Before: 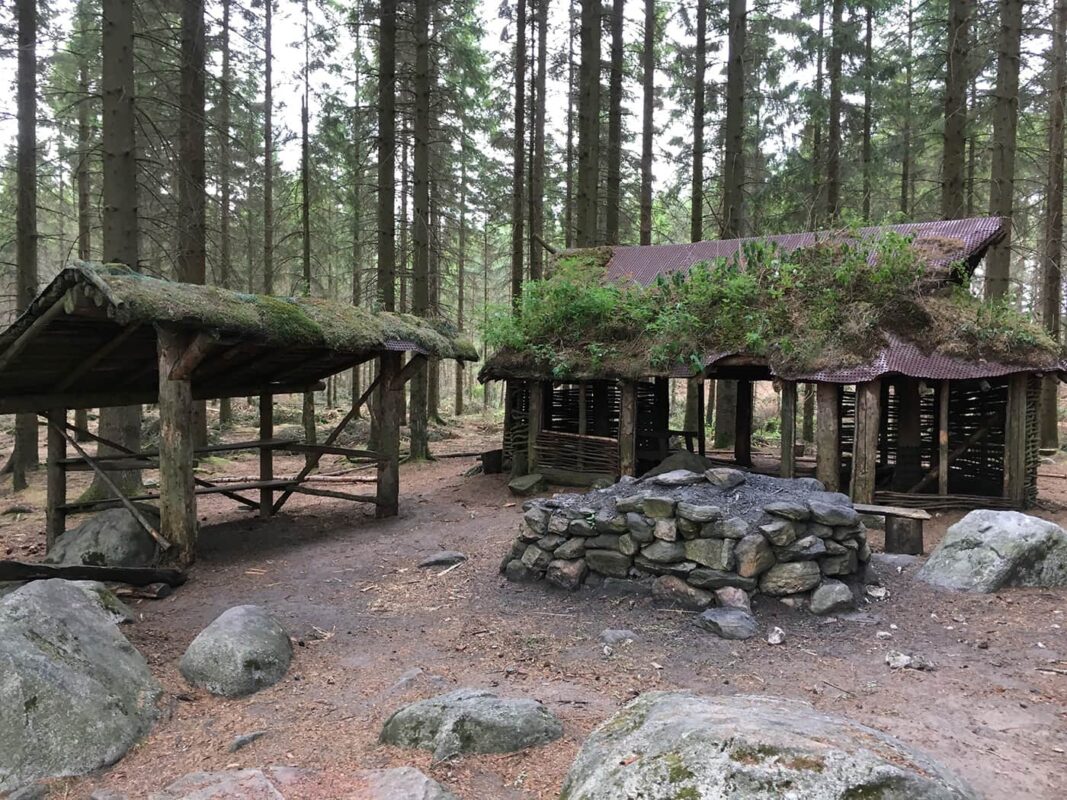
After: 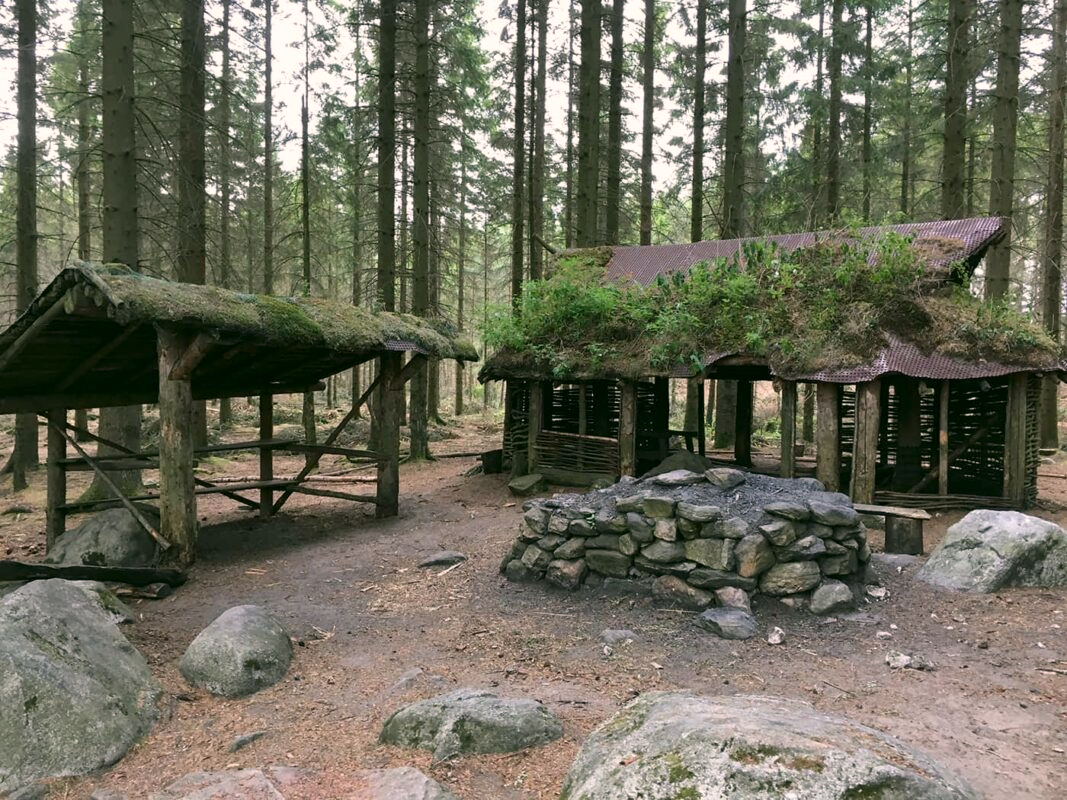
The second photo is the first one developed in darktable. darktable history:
color correction: highlights a* 4.65, highlights b* 4.97, shadows a* -7.38, shadows b* 4.9
